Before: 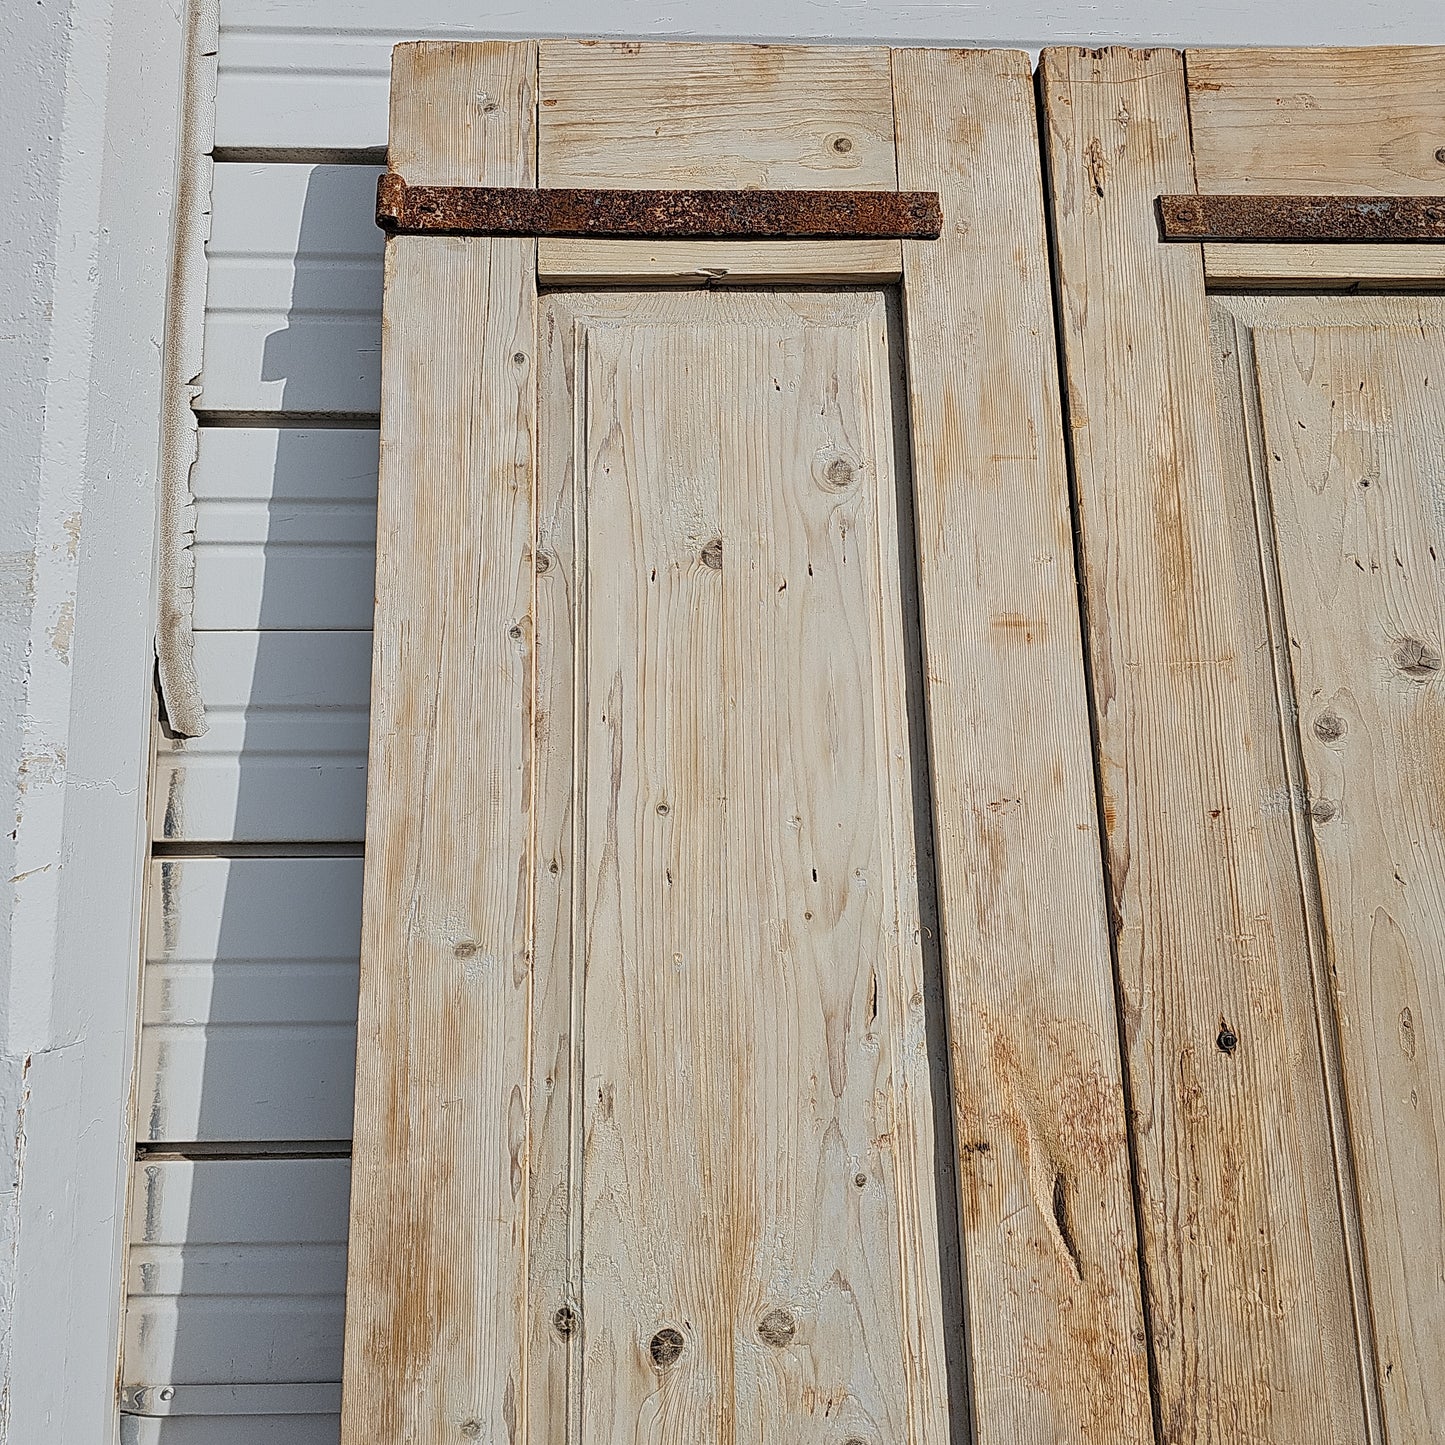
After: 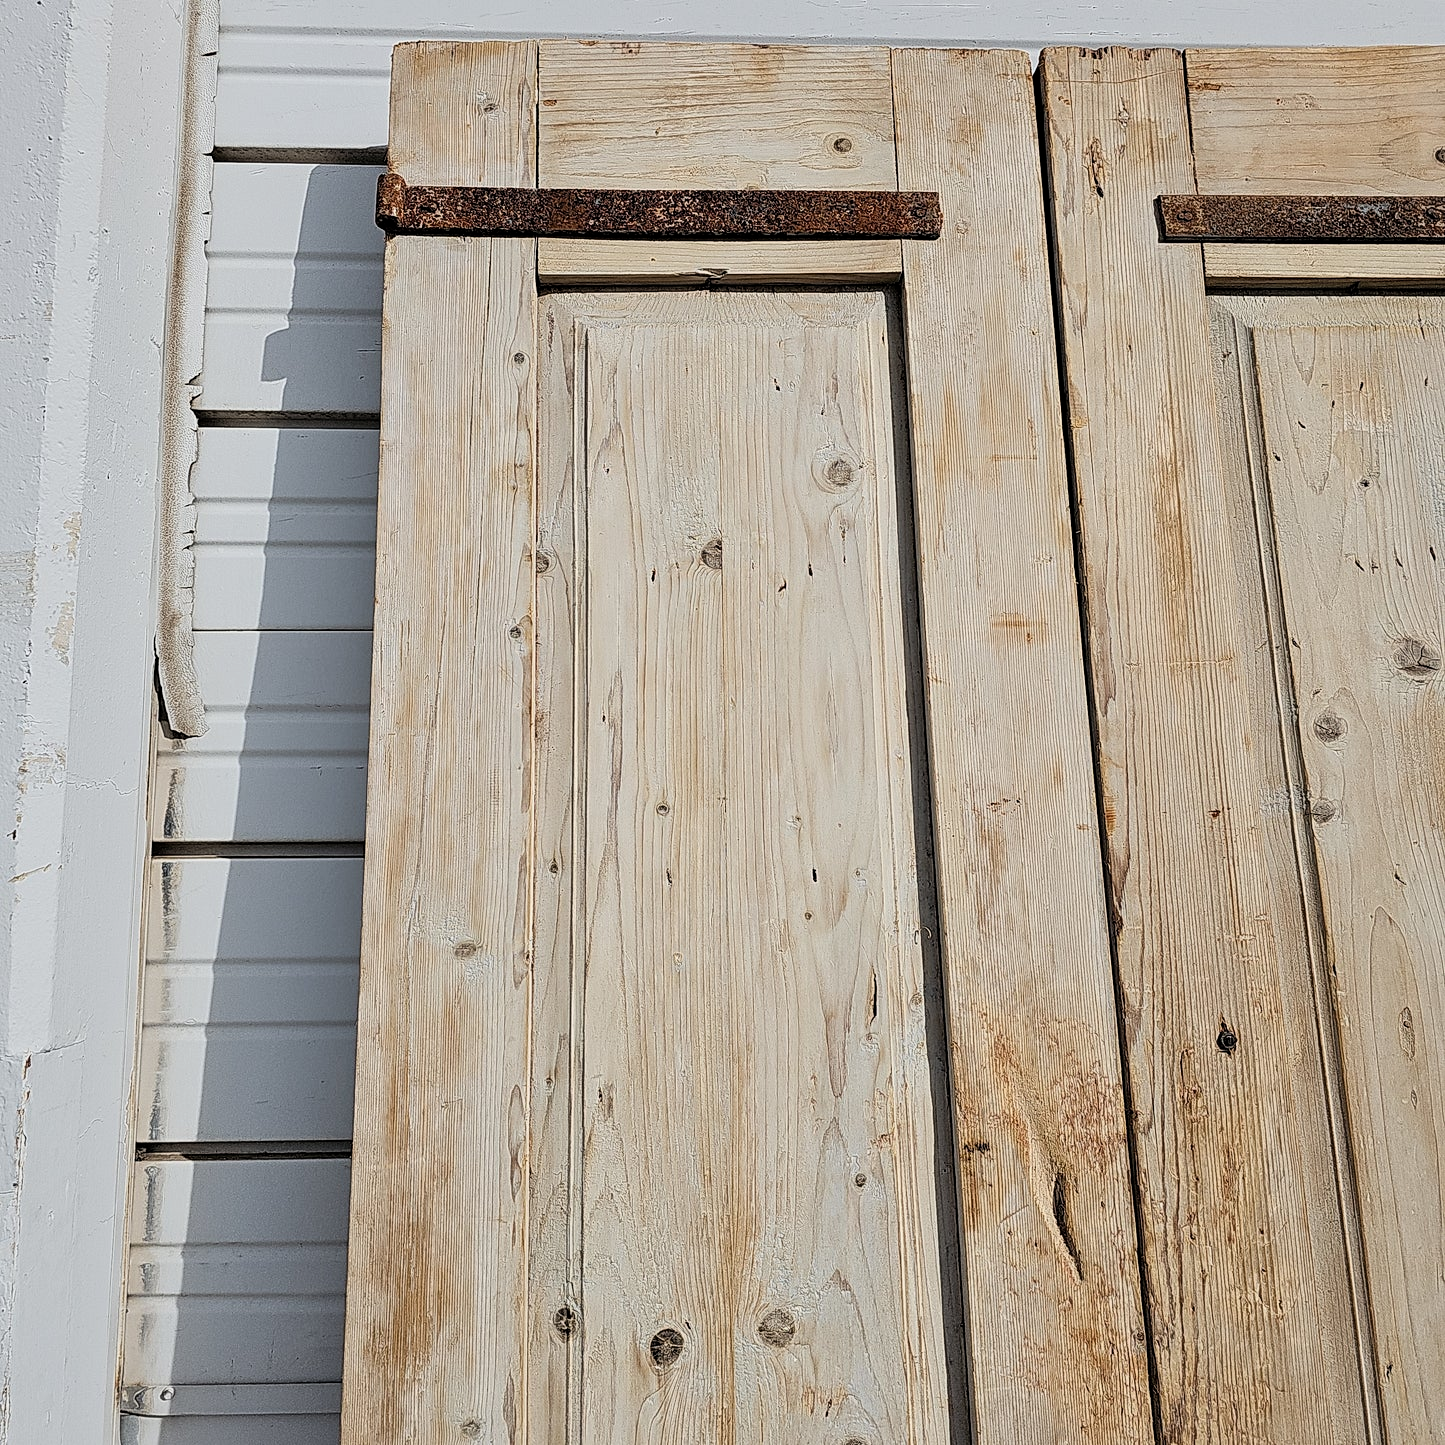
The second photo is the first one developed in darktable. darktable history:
tone equalizer: edges refinement/feathering 500, mask exposure compensation -1.57 EV, preserve details no
filmic rgb: middle gray luminance 21.76%, black relative exposure -14.05 EV, white relative exposure 2.96 EV, target black luminance 0%, hardness 8.75, latitude 59.95%, contrast 1.205, highlights saturation mix 4.91%, shadows ↔ highlights balance 40.83%, color science v6 (2022)
exposure: compensate highlight preservation false
